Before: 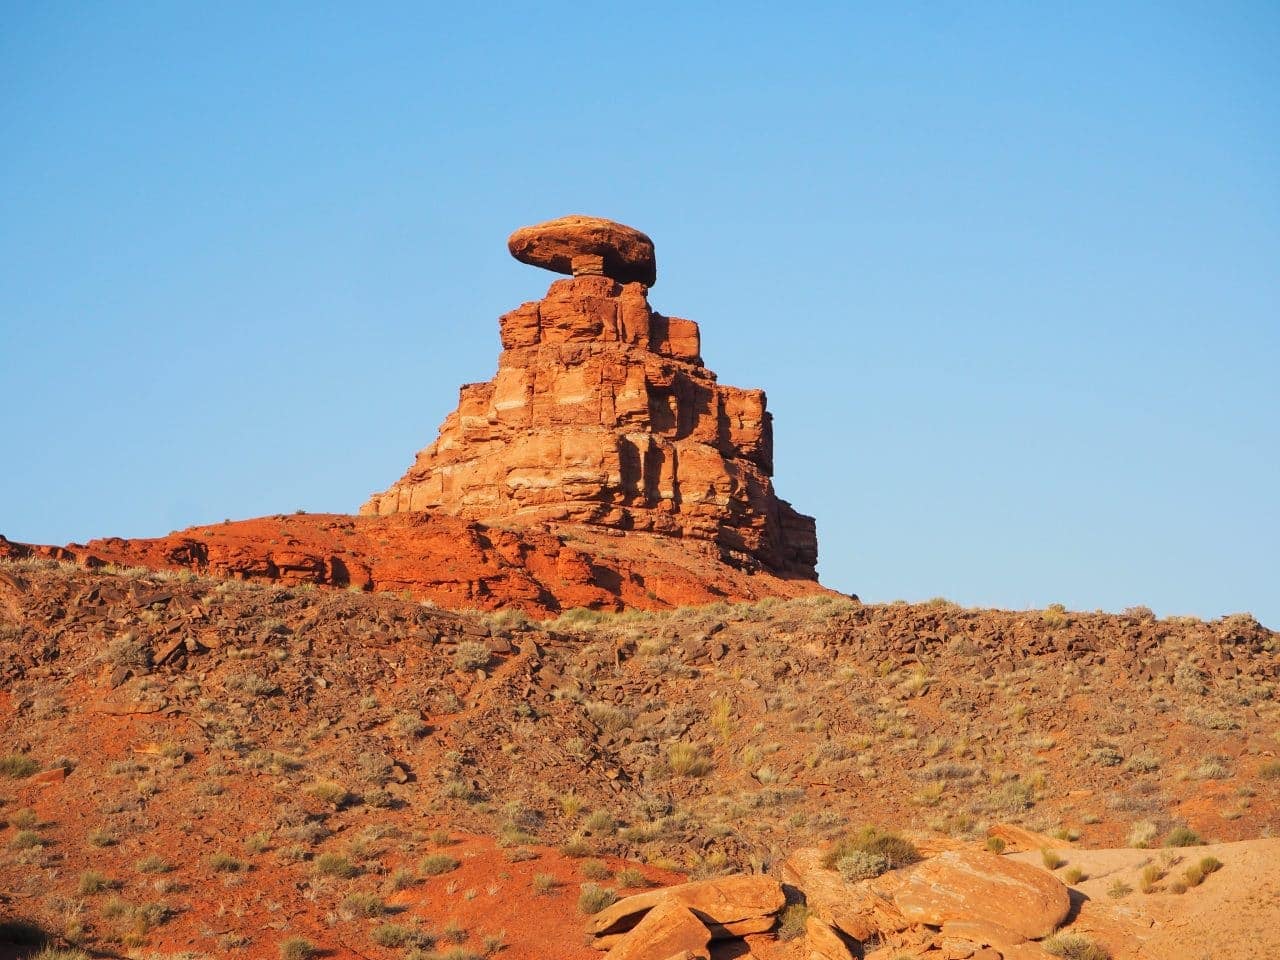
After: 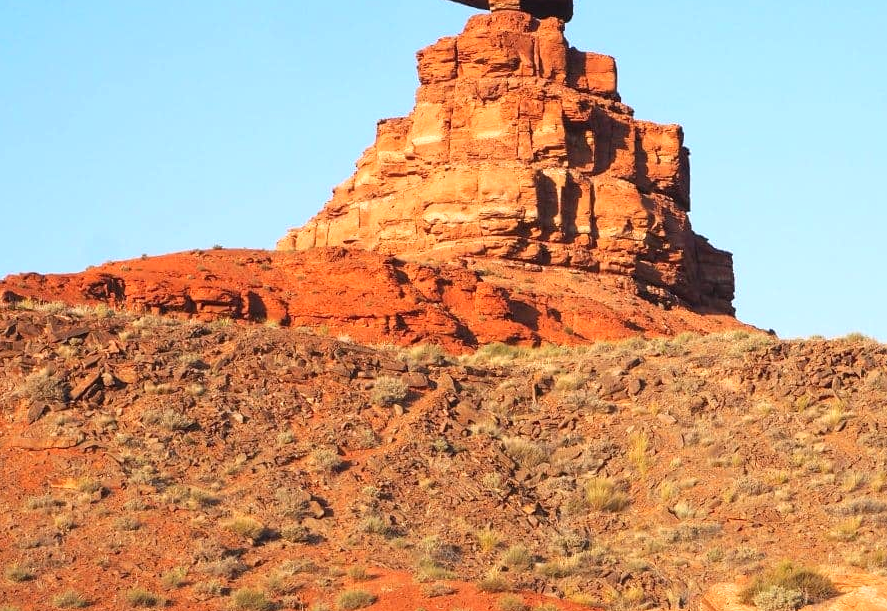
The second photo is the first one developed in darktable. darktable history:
crop: left 6.488%, top 27.668%, right 24.183%, bottom 8.656%
exposure: black level correction 0, exposure 0.5 EV, compensate highlight preservation false
